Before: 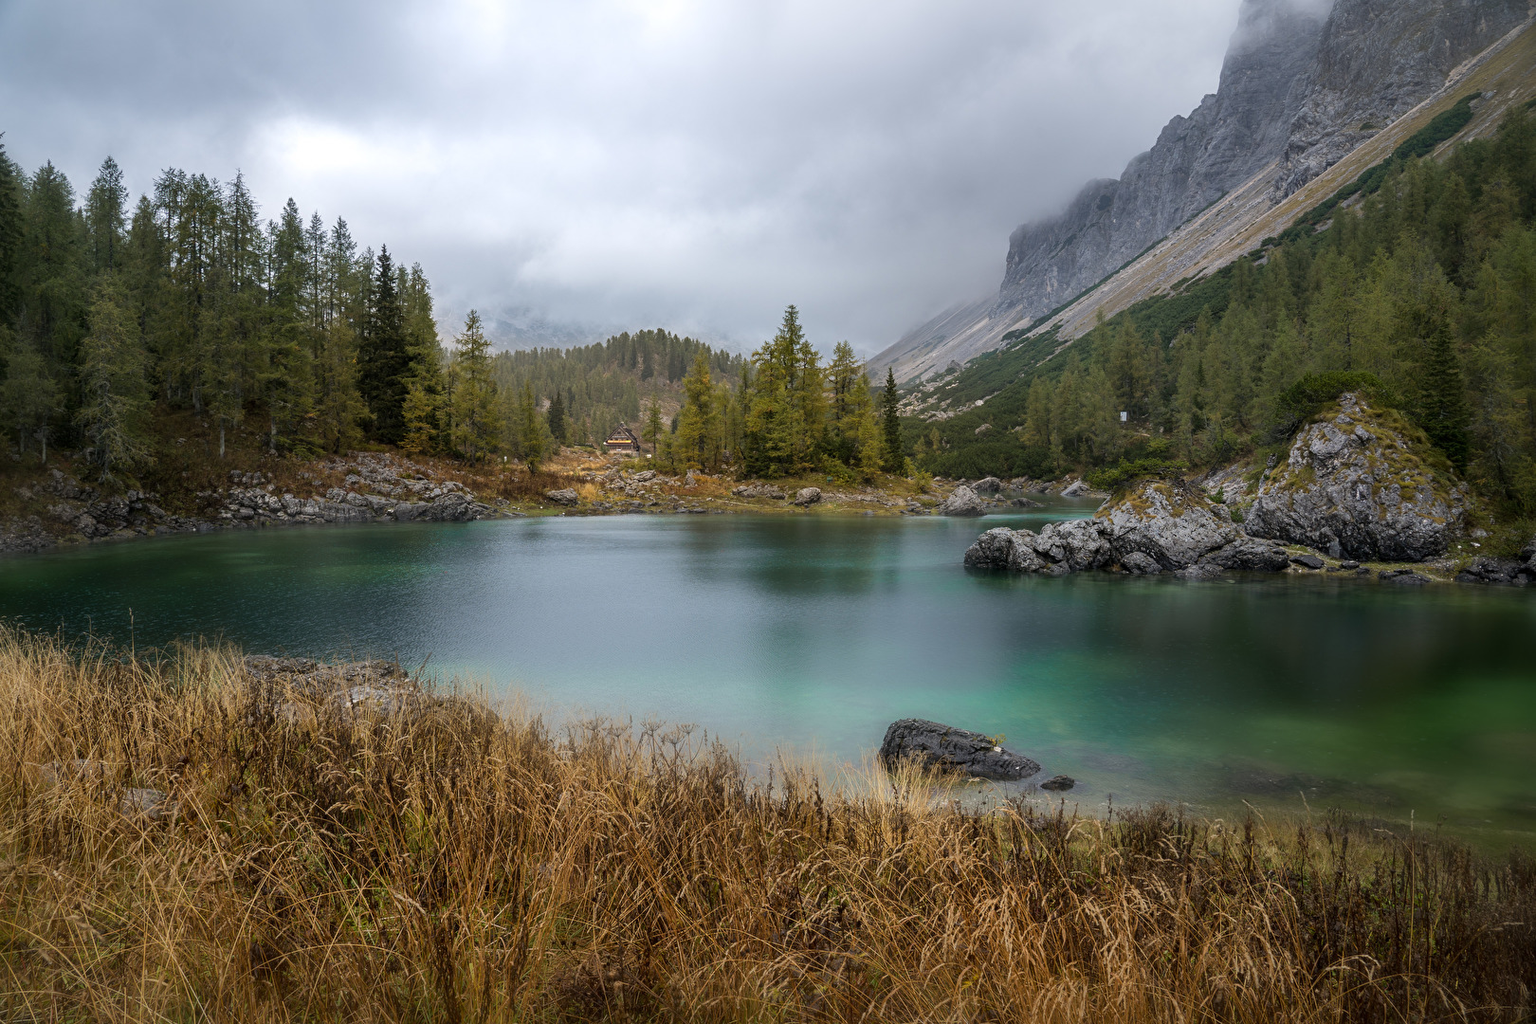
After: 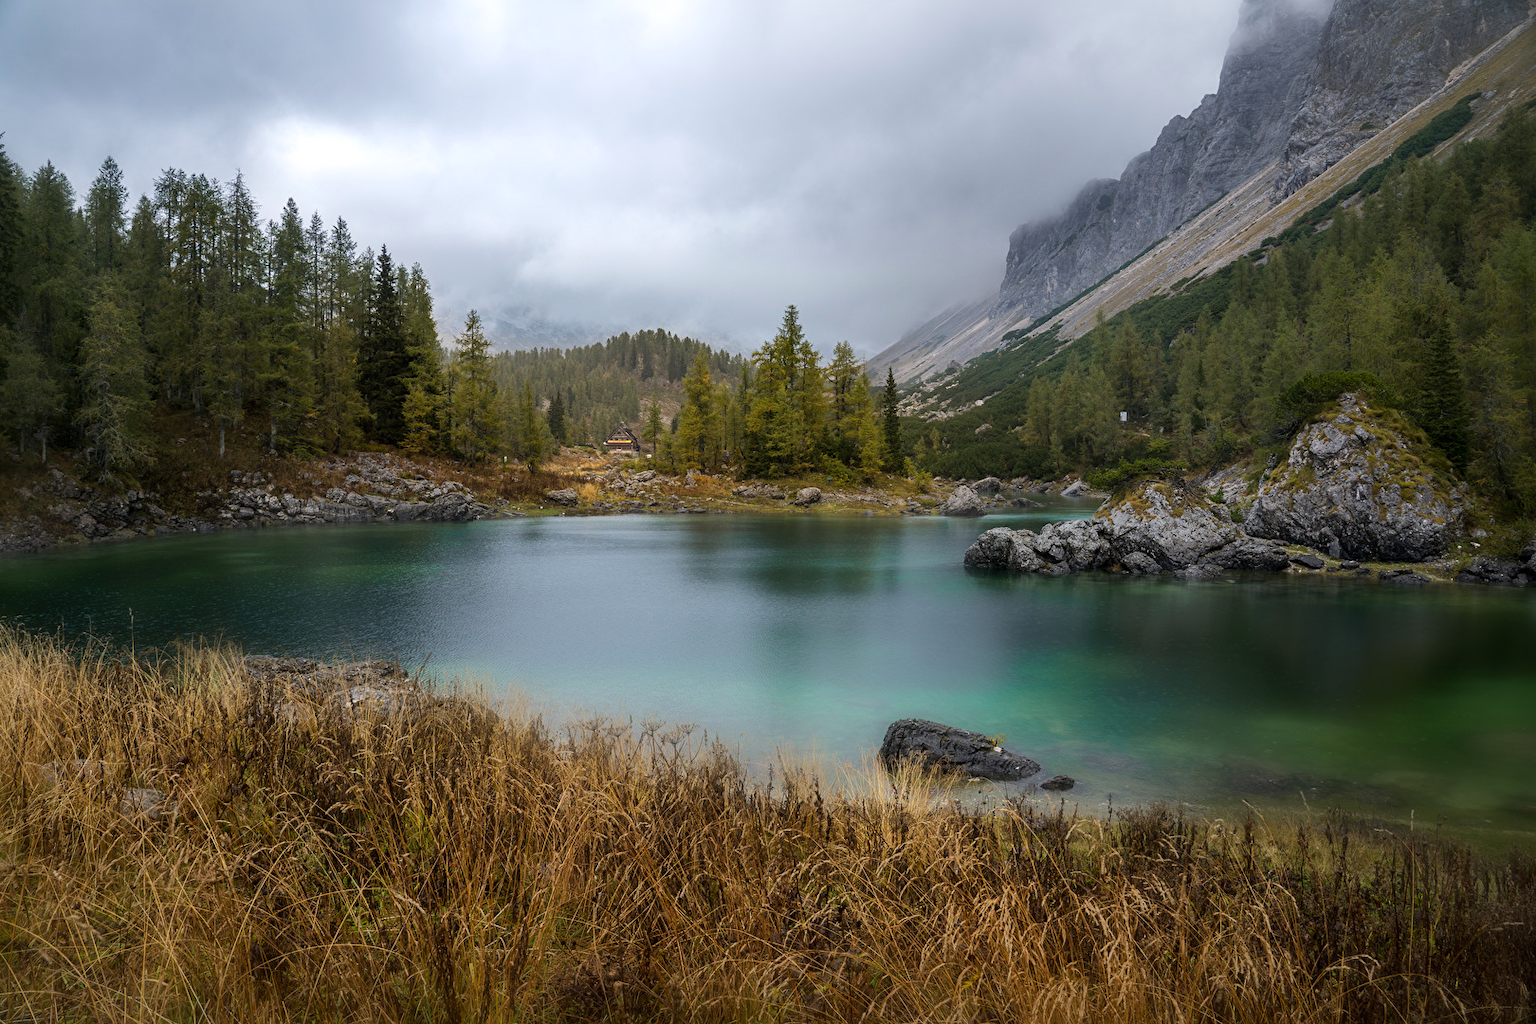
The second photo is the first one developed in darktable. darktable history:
color balance rgb: shadows lift › luminance -20.144%, perceptual saturation grading › global saturation 0.196%, global vibrance 20%
